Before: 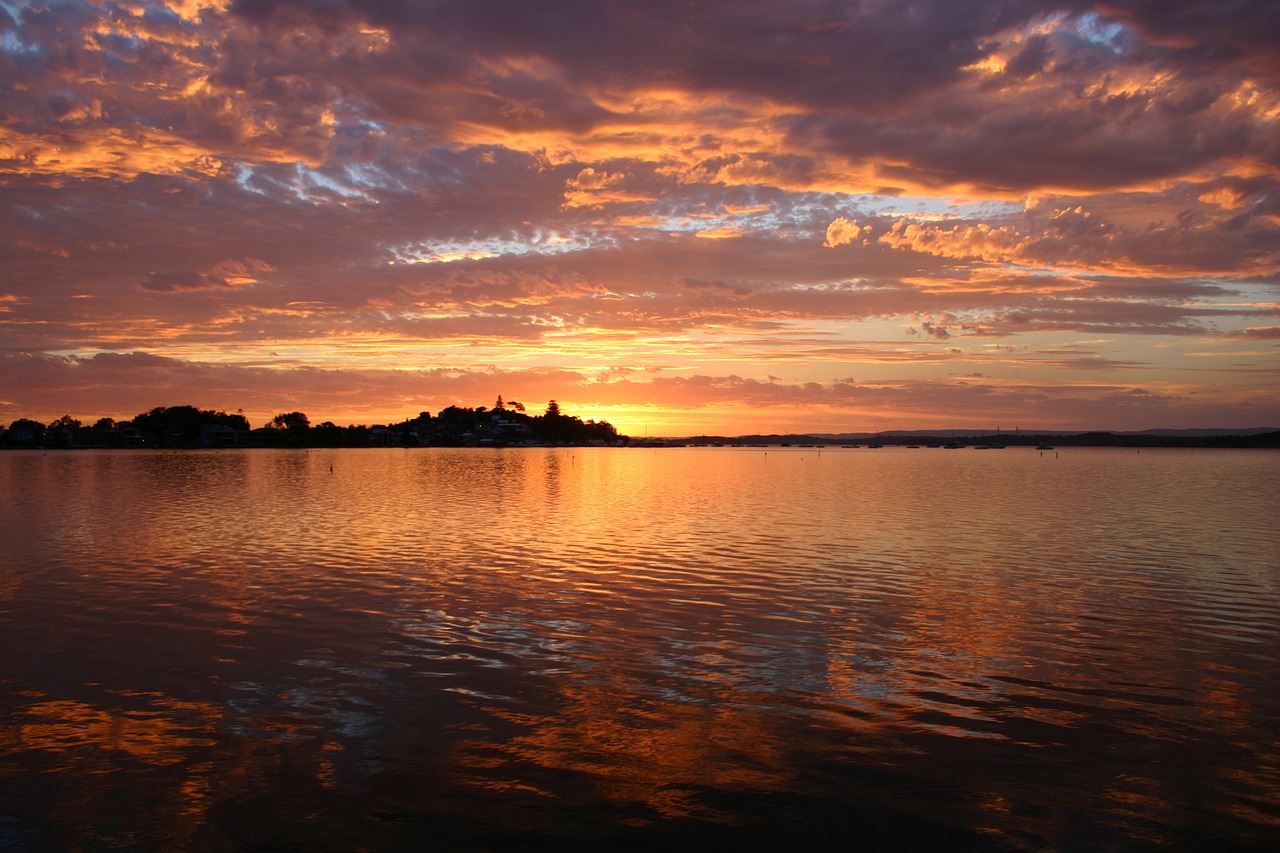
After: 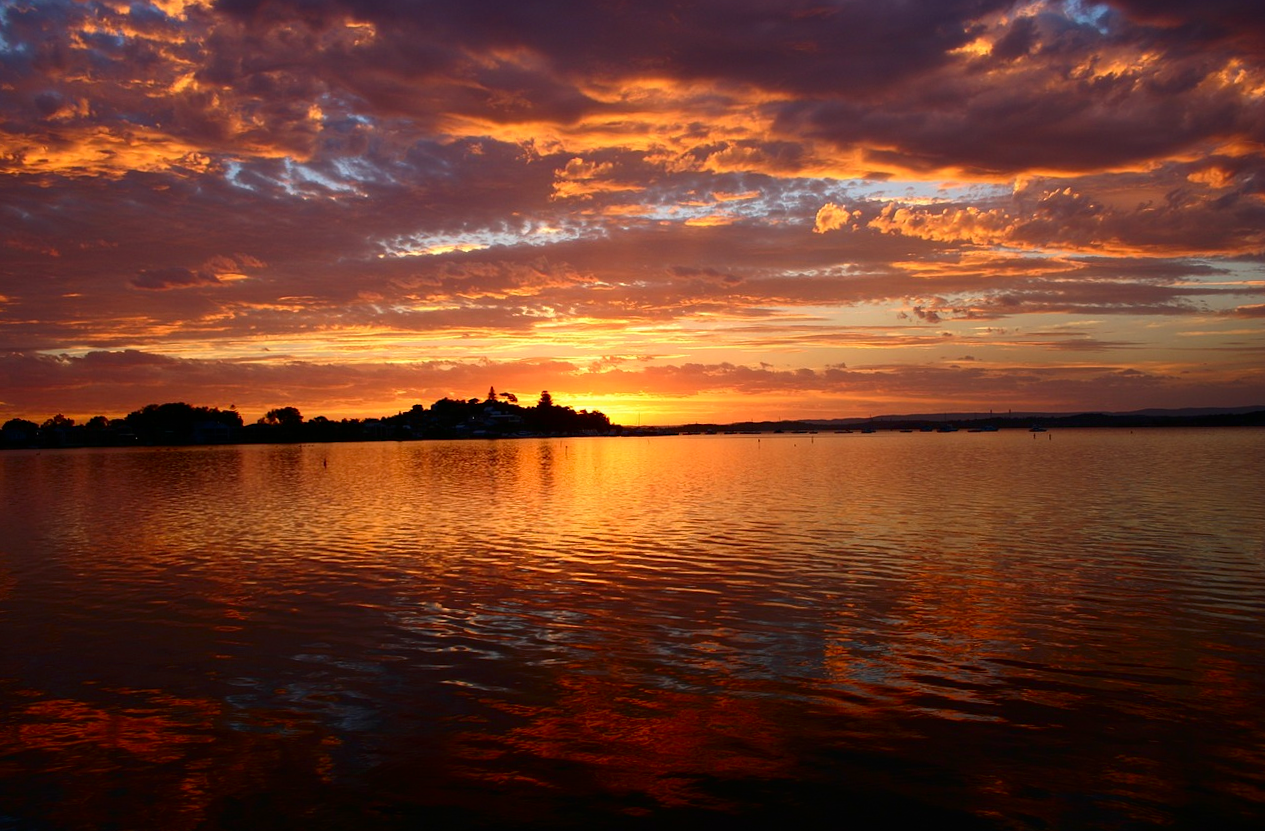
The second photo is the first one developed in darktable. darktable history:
contrast brightness saturation: contrast 0.12, brightness -0.12, saturation 0.2
rotate and perspective: rotation -1°, crop left 0.011, crop right 0.989, crop top 0.025, crop bottom 0.975
